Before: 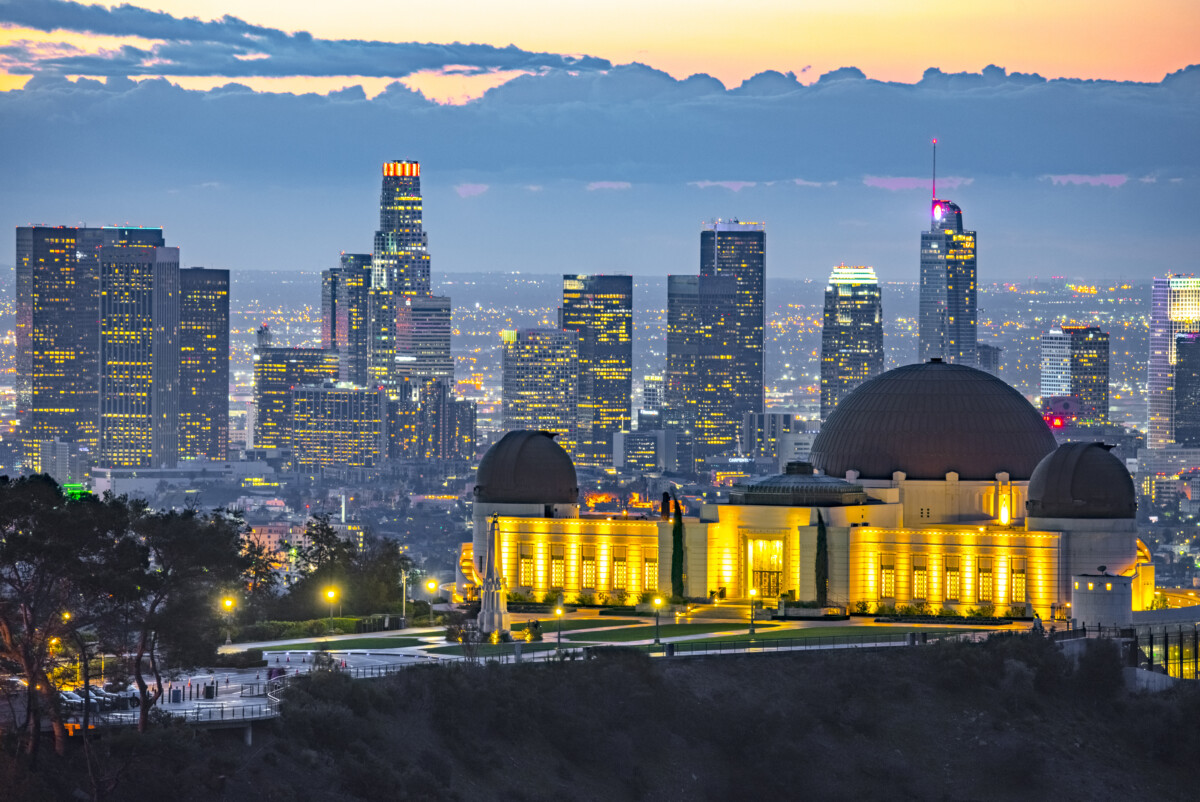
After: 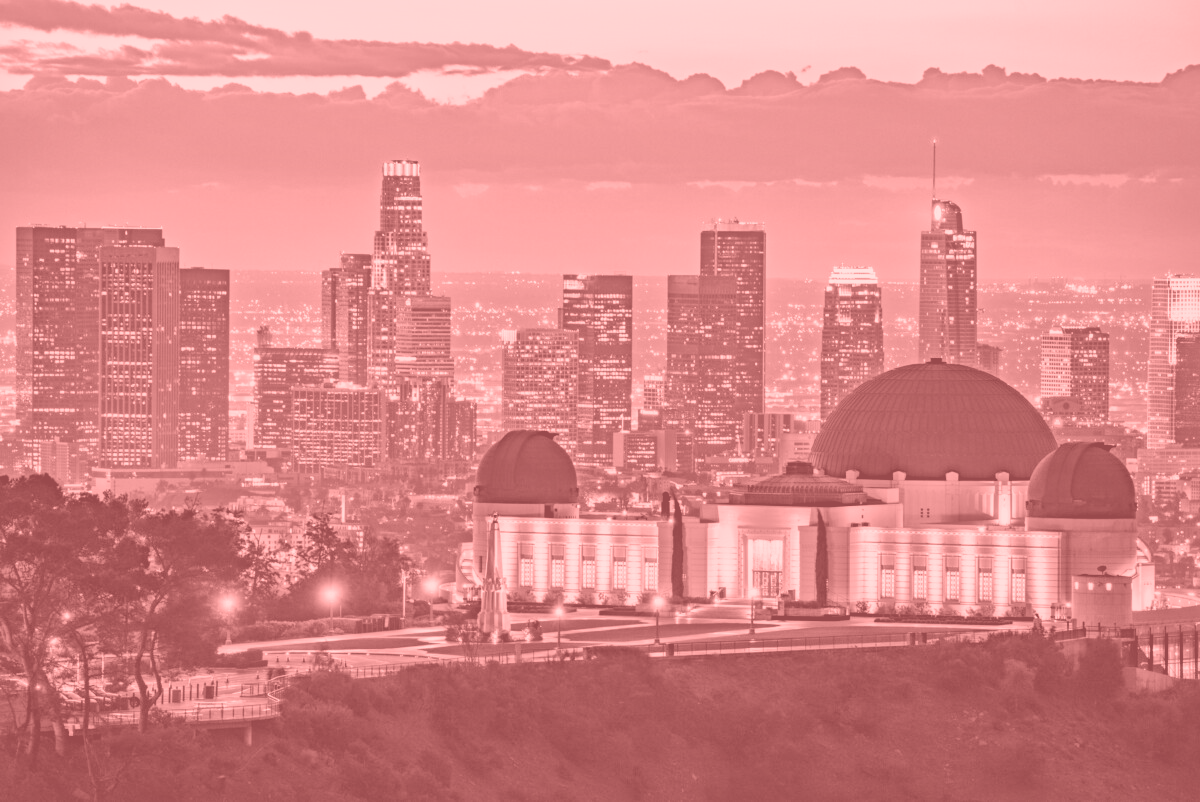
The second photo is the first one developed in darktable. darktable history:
local contrast: mode bilateral grid, contrast 20, coarseness 19, detail 163%, midtone range 0.2
colorize: saturation 51%, source mix 50.67%, lightness 50.67%
exposure: exposure 0.197 EV, compensate highlight preservation false
